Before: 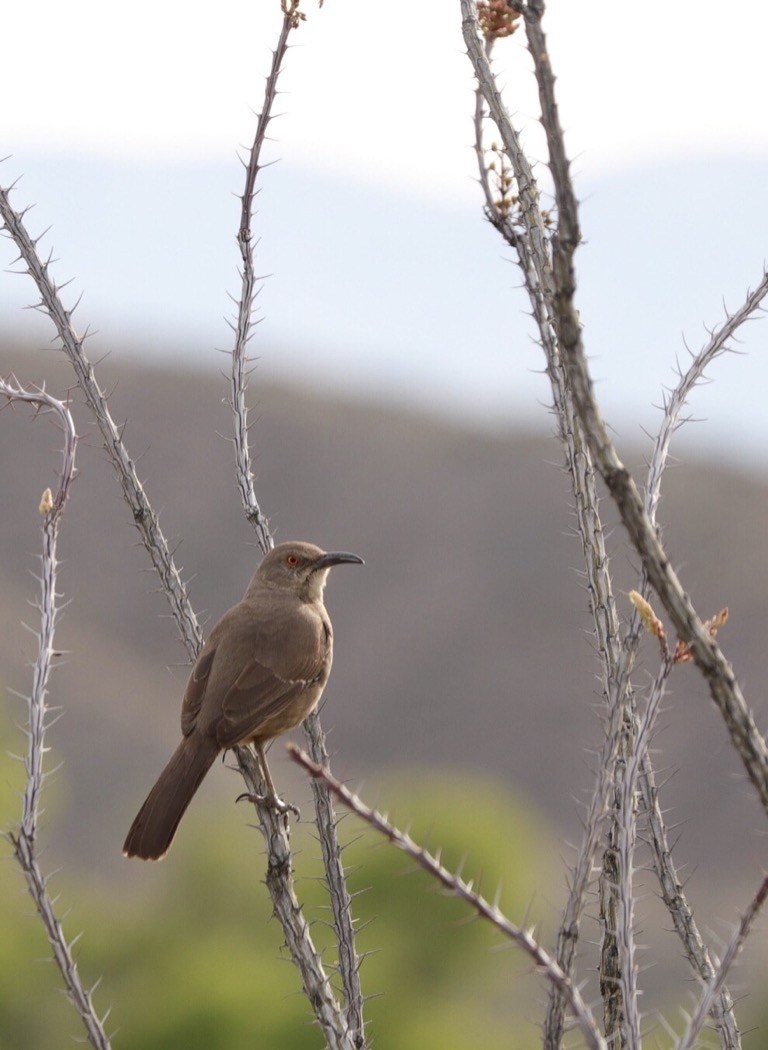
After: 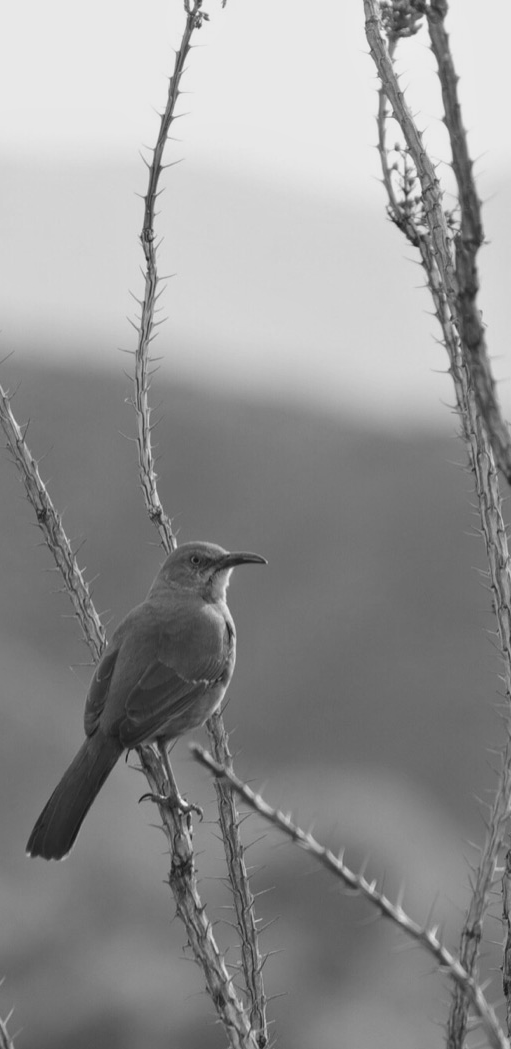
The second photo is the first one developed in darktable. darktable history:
monochrome: a 26.22, b 42.67, size 0.8
crop and rotate: left 12.673%, right 20.66%
